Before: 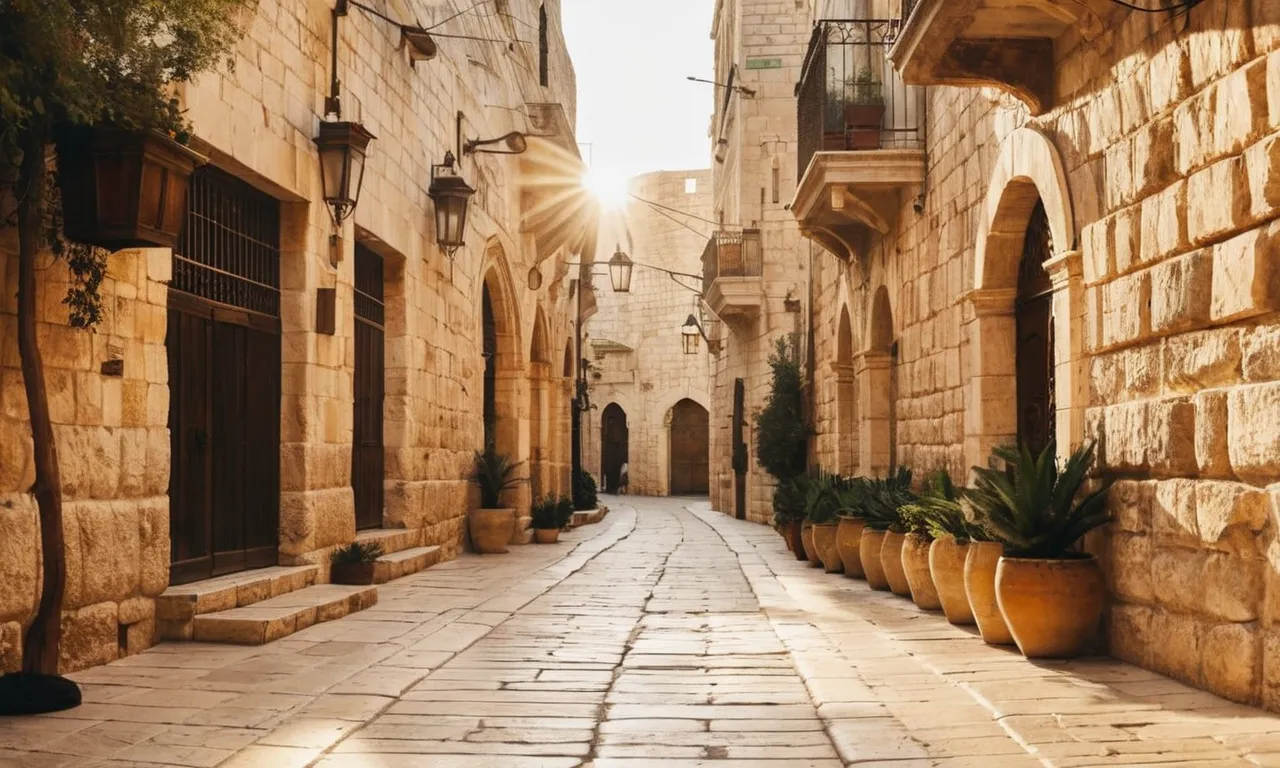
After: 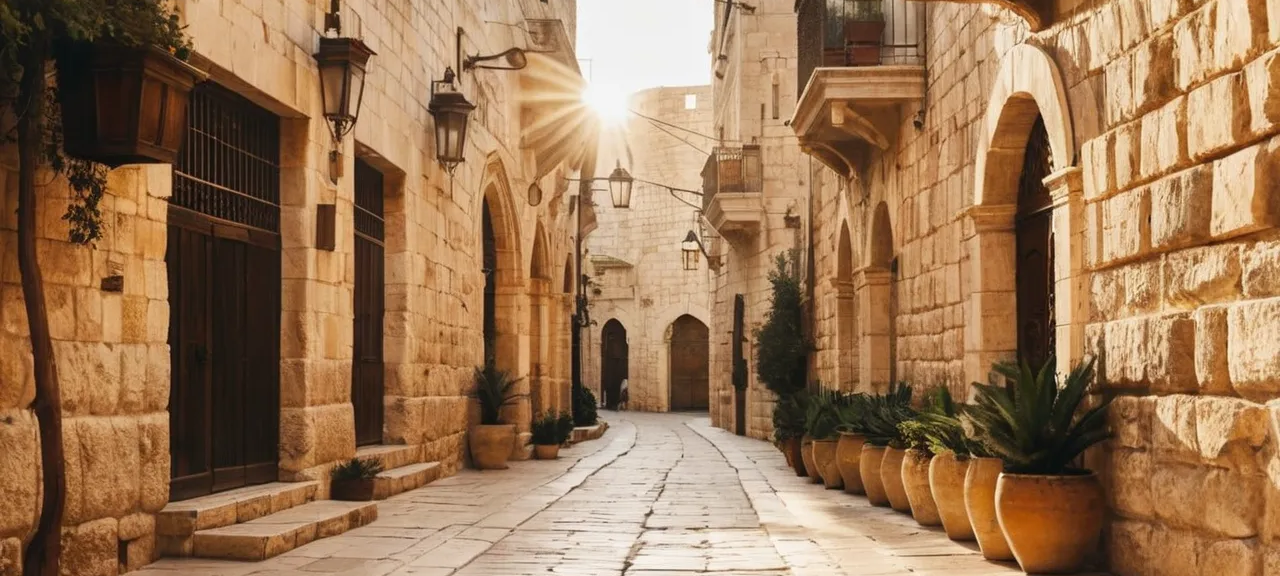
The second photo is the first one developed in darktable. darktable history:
crop: top 11.034%, bottom 13.89%
